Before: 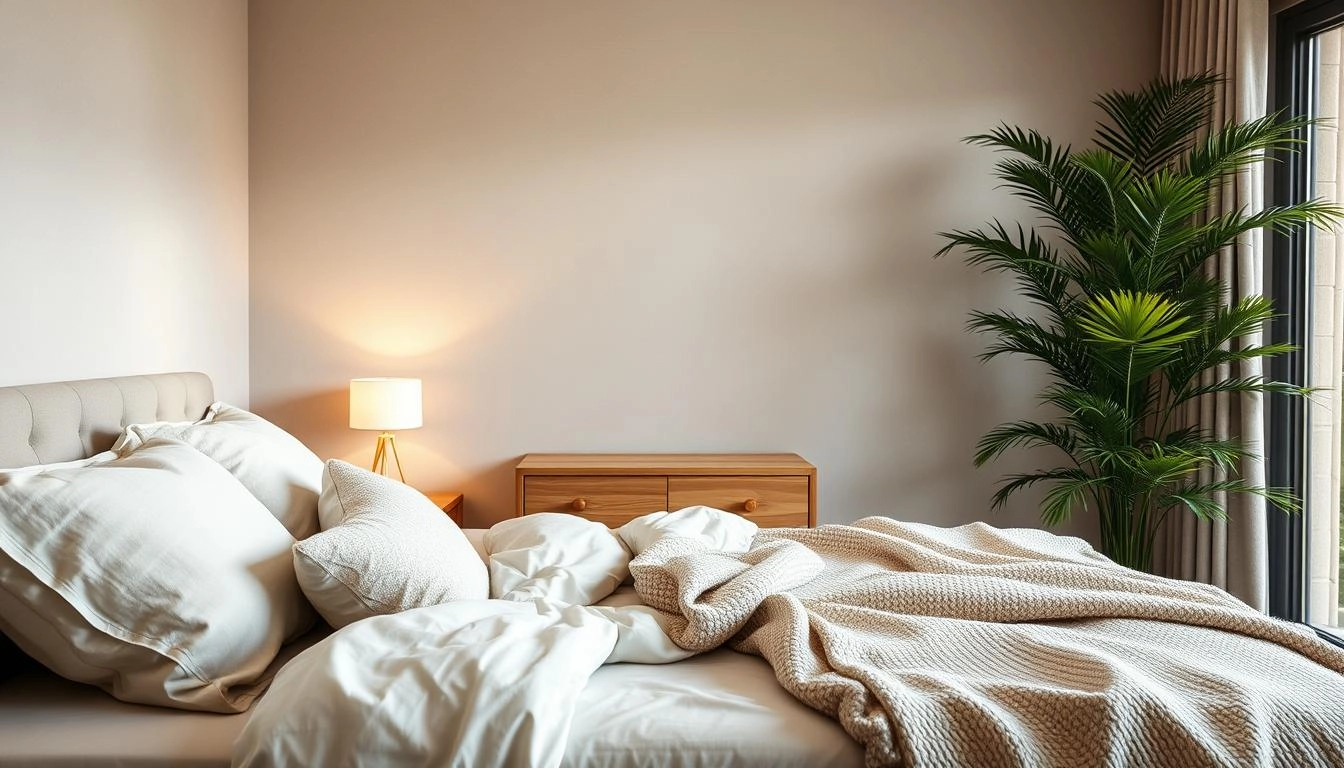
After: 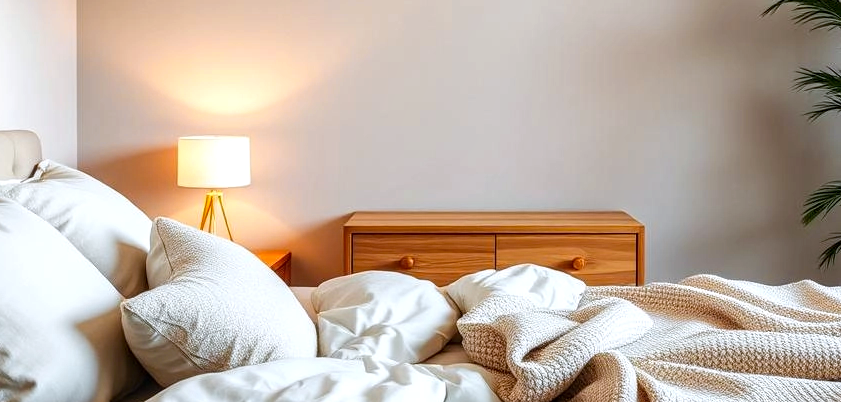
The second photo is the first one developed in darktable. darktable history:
local contrast: on, module defaults
color correction: highlights a* -0.107, highlights b* -5.89, shadows a* -0.141, shadows b* -0.092
crop: left 12.836%, top 31.627%, right 24.586%, bottom 16.004%
color zones: curves: ch0 [(0.224, 0.526) (0.75, 0.5)]; ch1 [(0.055, 0.526) (0.224, 0.761) (0.377, 0.526) (0.75, 0.5)]
